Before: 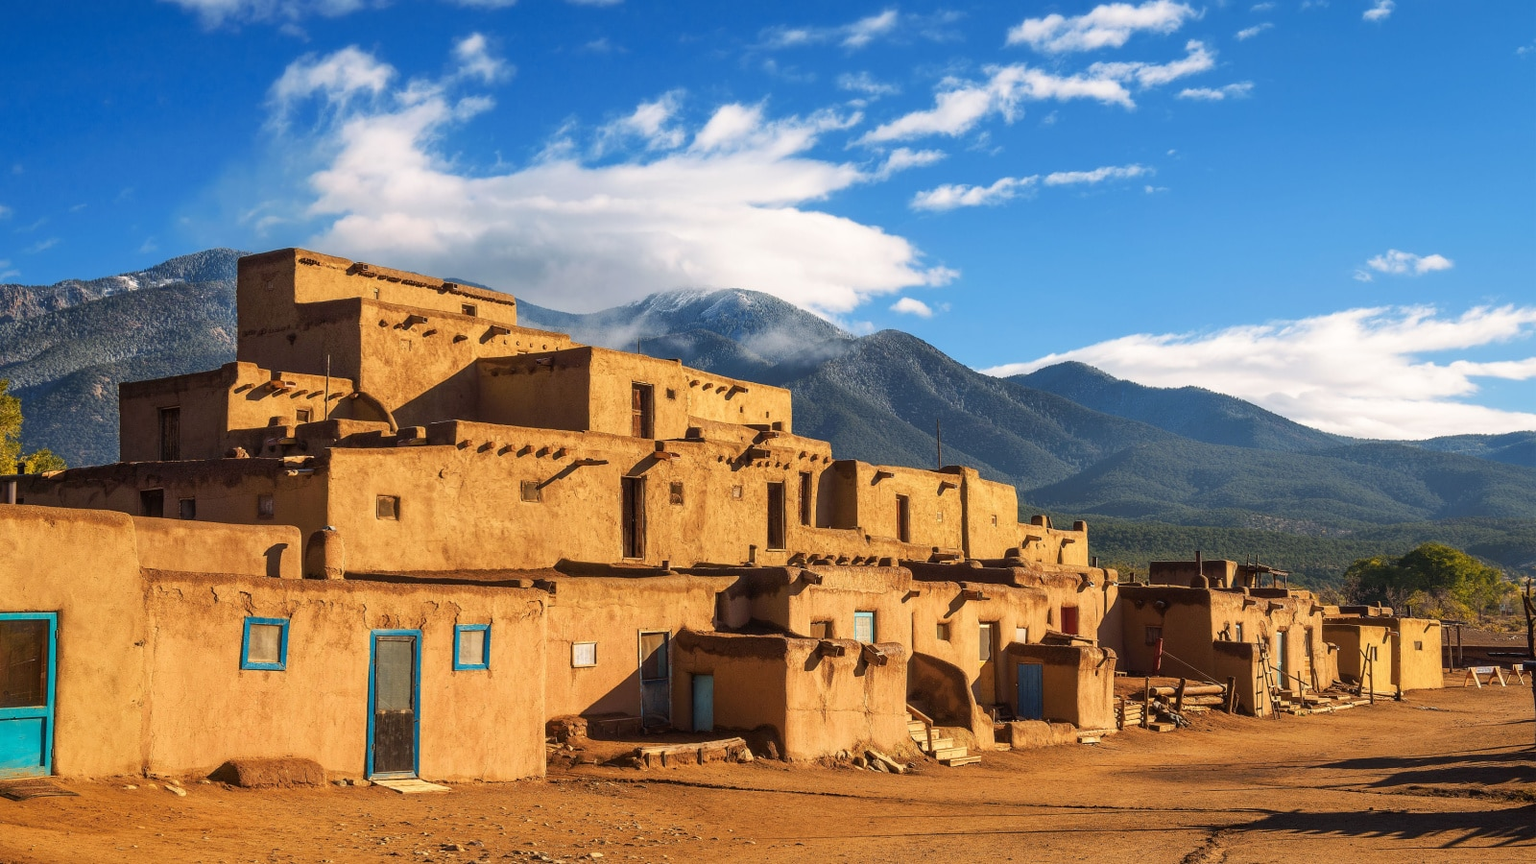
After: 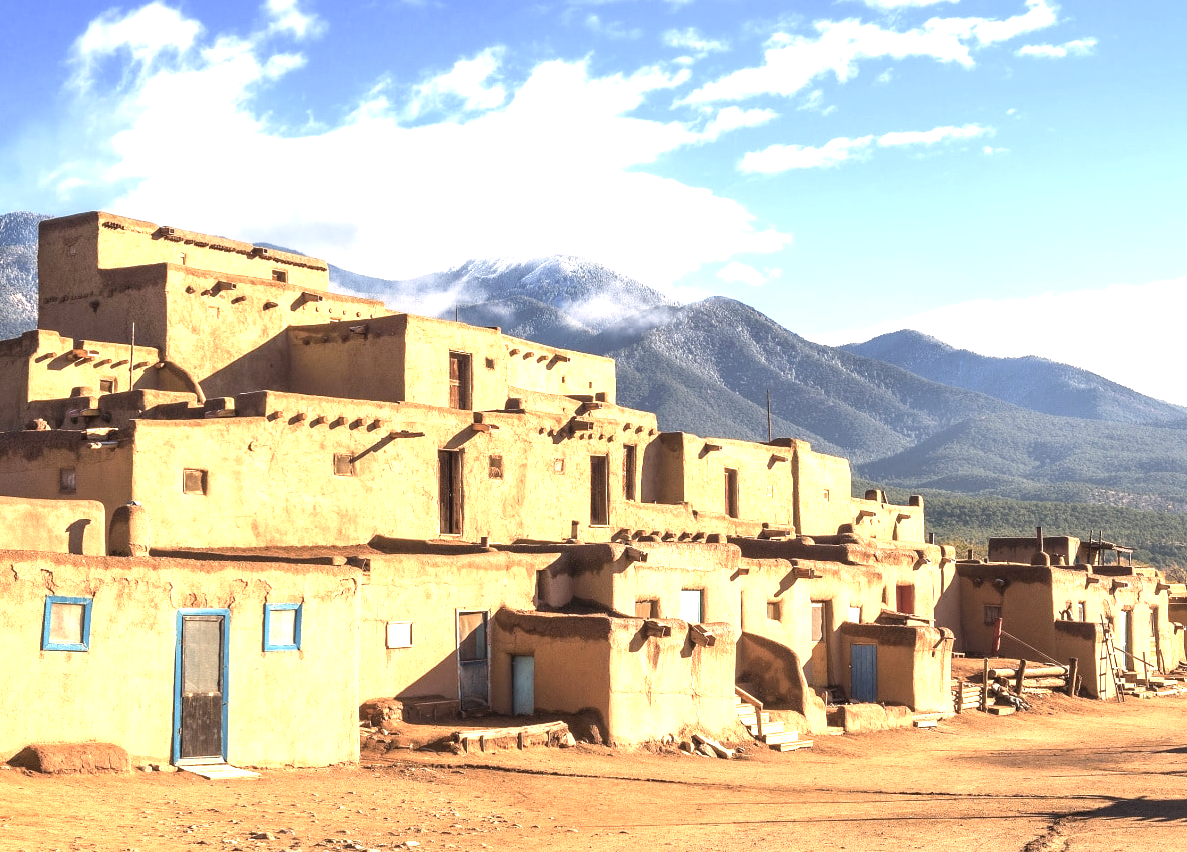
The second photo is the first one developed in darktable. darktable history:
exposure: black level correction 0, exposure 1.6 EV, compensate exposure bias true, compensate highlight preservation false
crop and rotate: left 13.15%, top 5.251%, right 12.609%
color correction: highlights a* 5.59, highlights b* 5.24, saturation 0.68
white balance: red 0.983, blue 1.036
